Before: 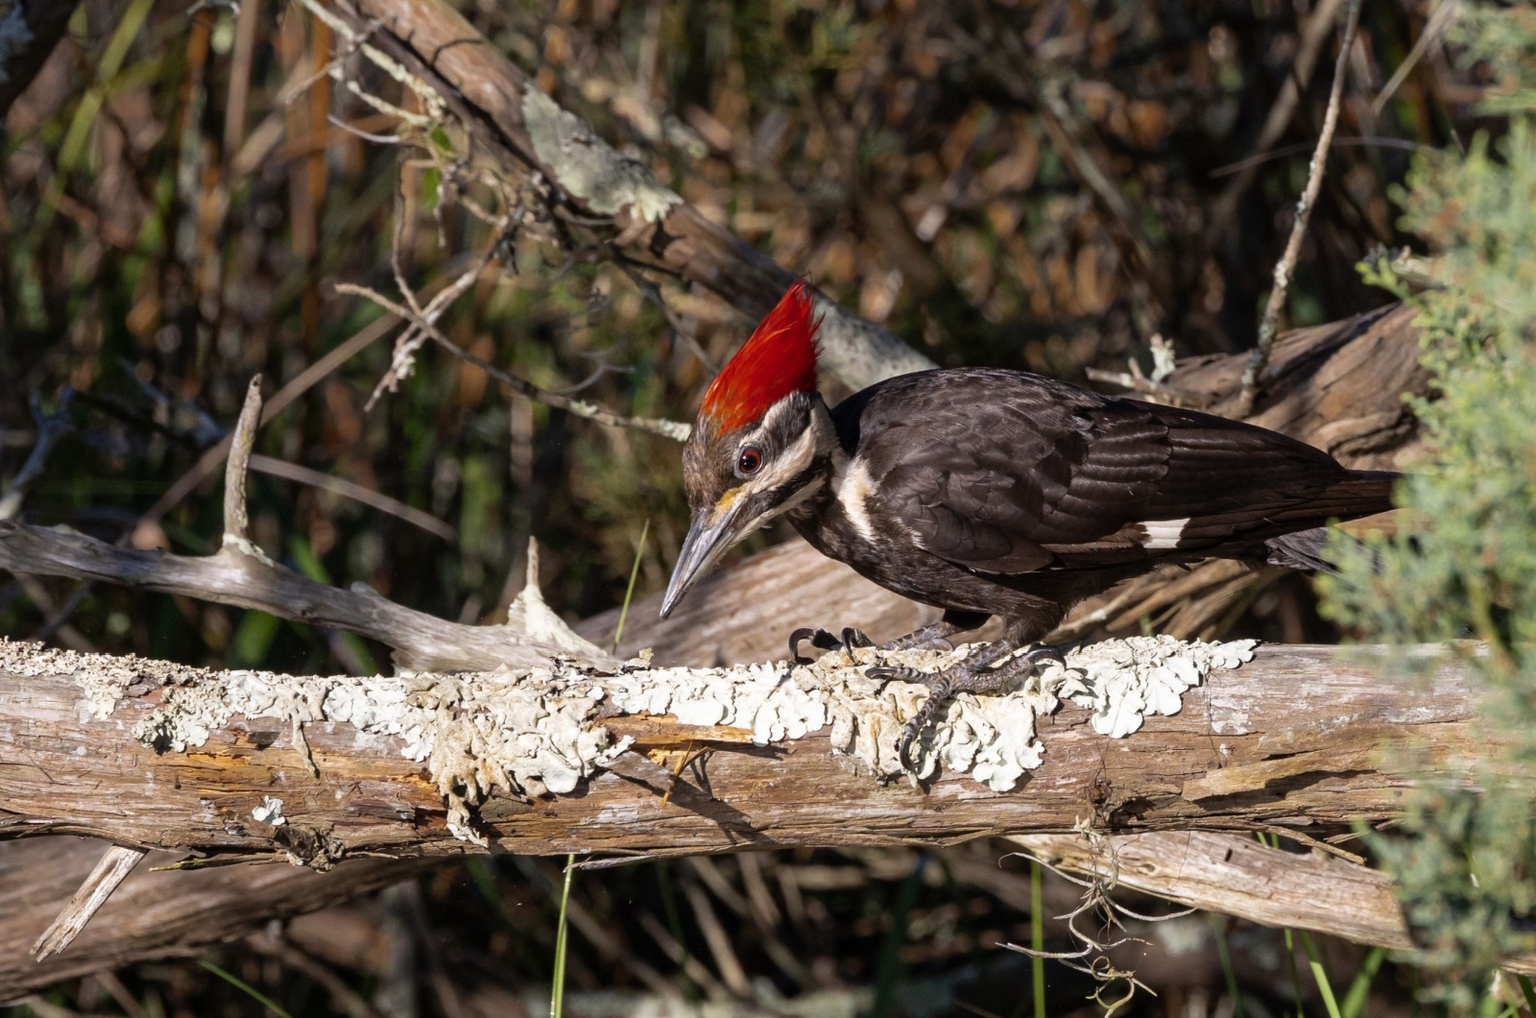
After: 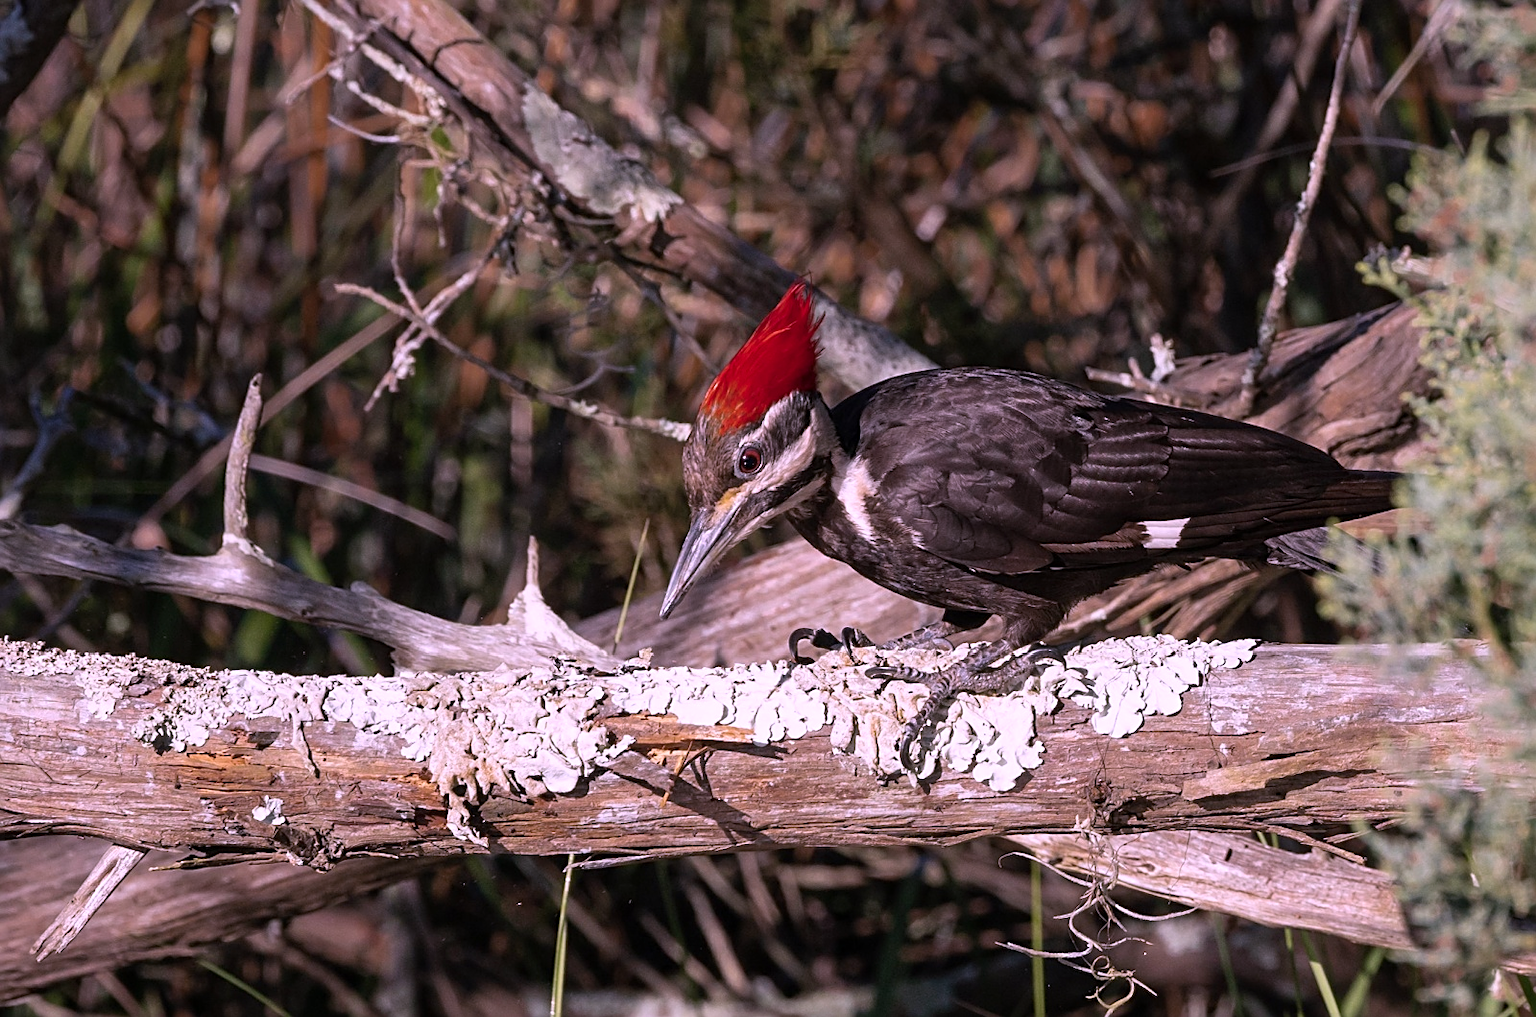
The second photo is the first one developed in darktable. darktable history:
color correction: highlights a* 16.17, highlights b* -20.25
sharpen: on, module defaults
